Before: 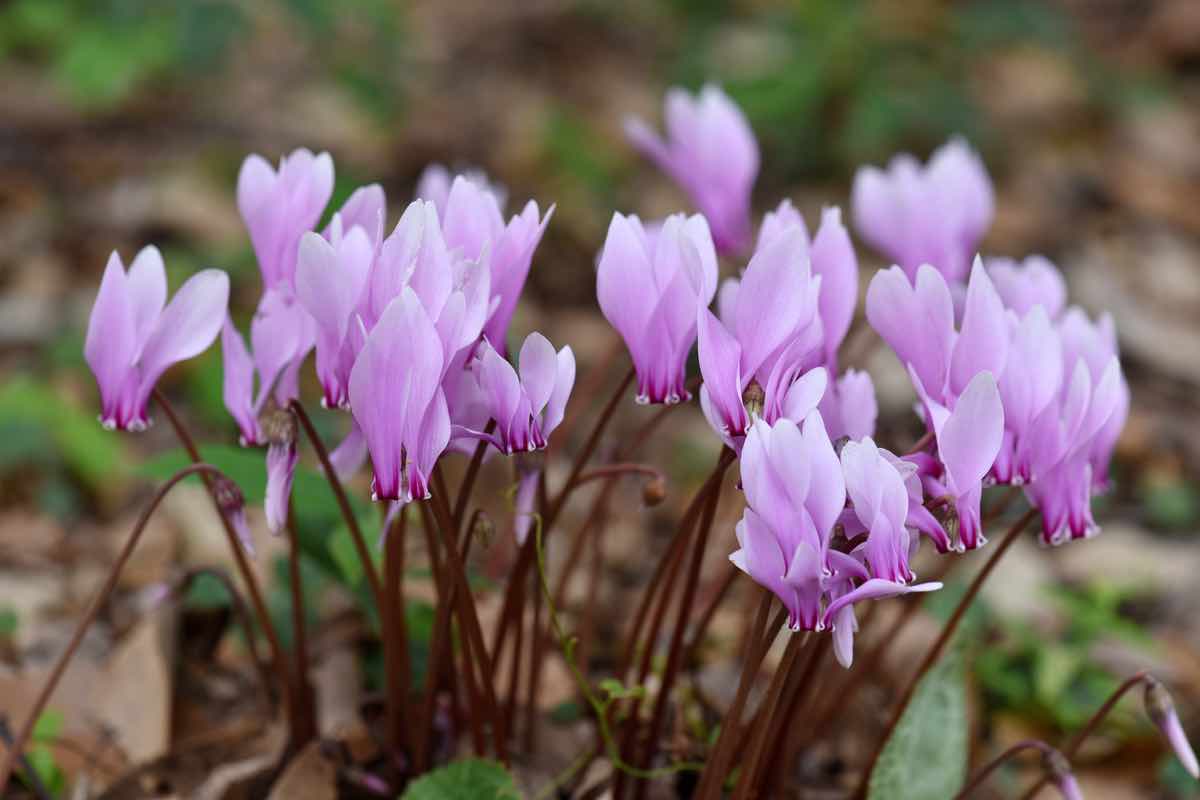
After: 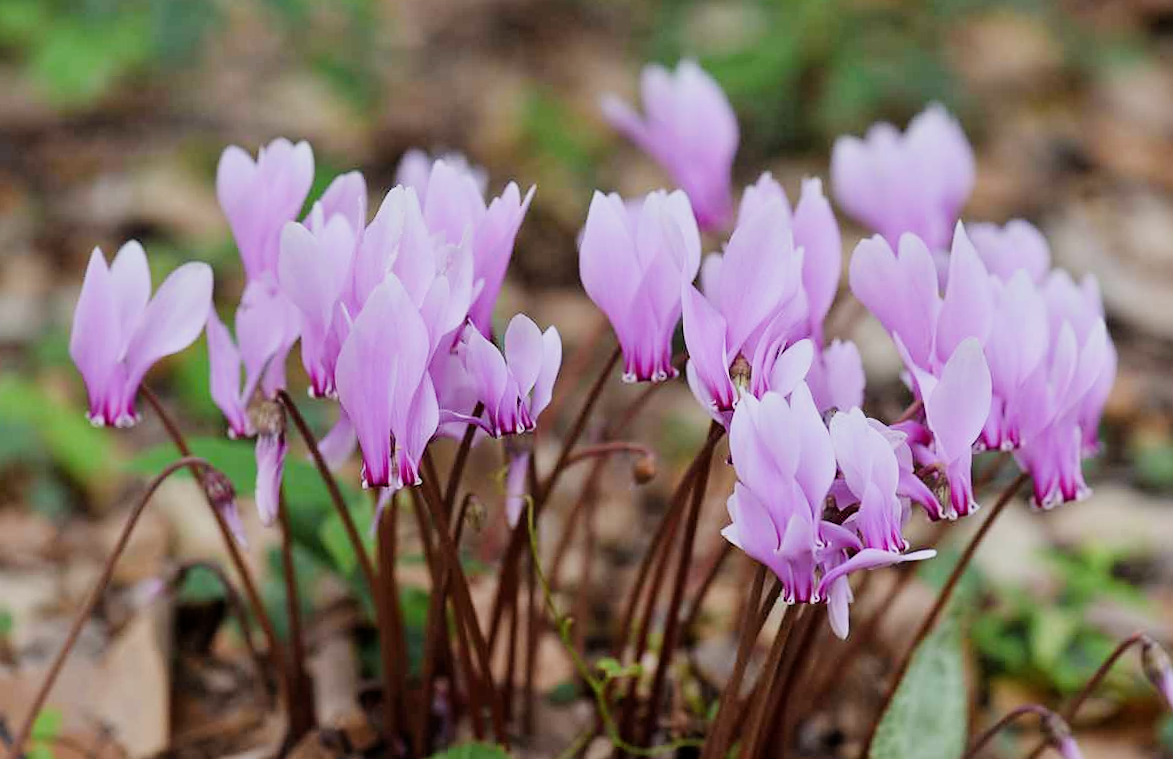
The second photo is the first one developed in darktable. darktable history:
exposure: exposure 0.657 EV, compensate highlight preservation false
filmic rgb: black relative exposure -7.65 EV, white relative exposure 4.56 EV, hardness 3.61
sharpen: radius 1.559, amount 0.373, threshold 1.271
rotate and perspective: rotation -2°, crop left 0.022, crop right 0.978, crop top 0.049, crop bottom 0.951
